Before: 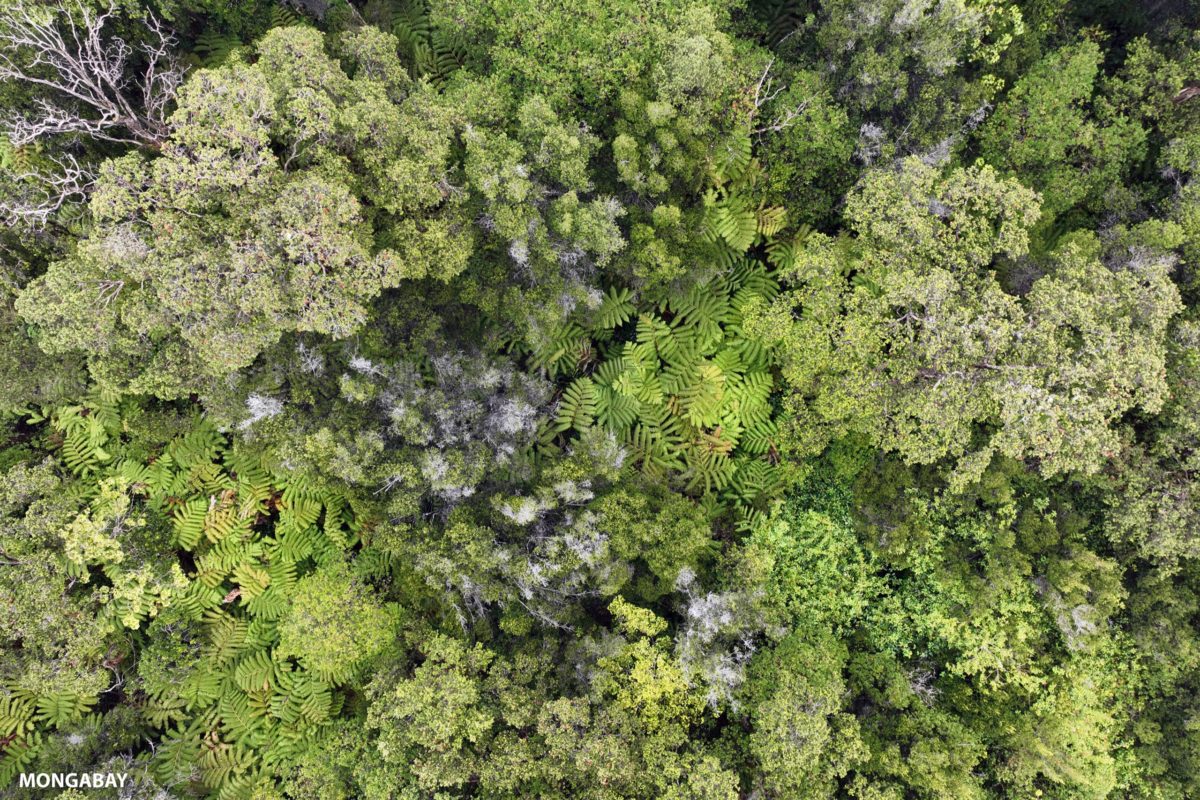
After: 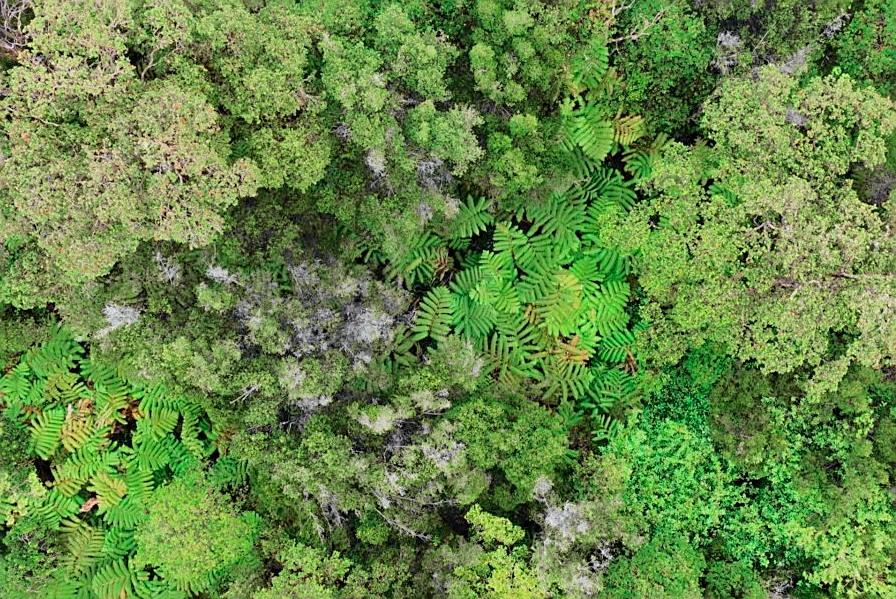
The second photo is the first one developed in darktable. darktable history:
tone curve: curves: ch0 [(0, 0) (0.402, 0.473) (0.673, 0.68) (0.899, 0.832) (0.999, 0.903)]; ch1 [(0, 0) (0.379, 0.262) (0.464, 0.425) (0.498, 0.49) (0.507, 0.5) (0.53, 0.532) (0.582, 0.583) (0.68, 0.672) (0.791, 0.748) (1, 0.896)]; ch2 [(0, 0) (0.199, 0.414) (0.438, 0.49) (0.496, 0.501) (0.515, 0.546) (0.577, 0.605) (0.632, 0.649) (0.717, 0.727) (0.845, 0.855) (0.998, 0.977)], color space Lab, independent channels, preserve colors none
sharpen: on, module defaults
crop and rotate: left 11.929%, top 11.389%, right 13.323%, bottom 13.648%
